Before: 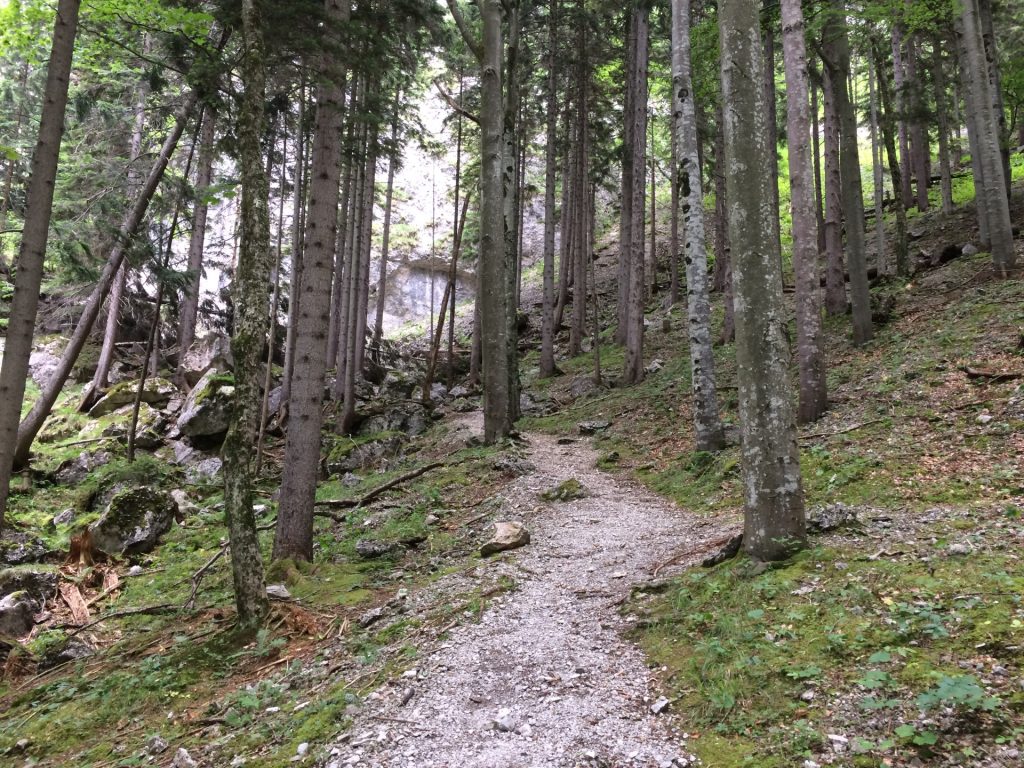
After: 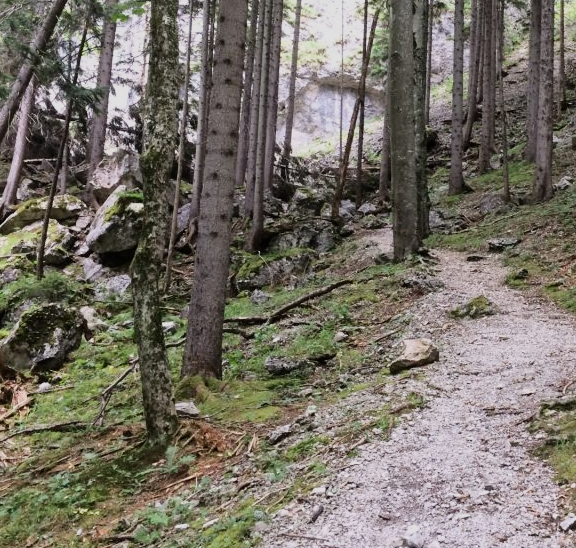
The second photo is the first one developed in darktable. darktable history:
crop: left 8.966%, top 23.852%, right 34.699%, bottom 4.703%
filmic rgb: black relative exposure -16 EV, white relative exposure 4.97 EV, hardness 6.25
contrast brightness saturation: contrast 0.15, brightness 0.05
